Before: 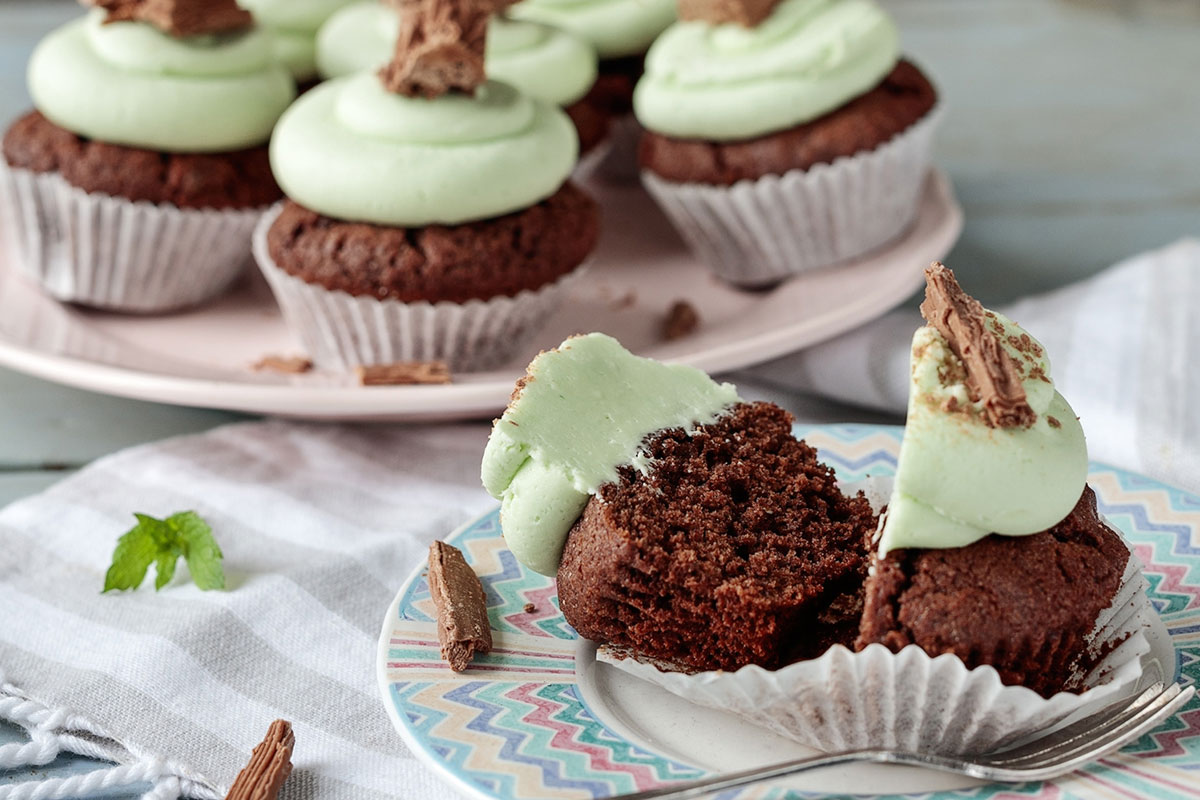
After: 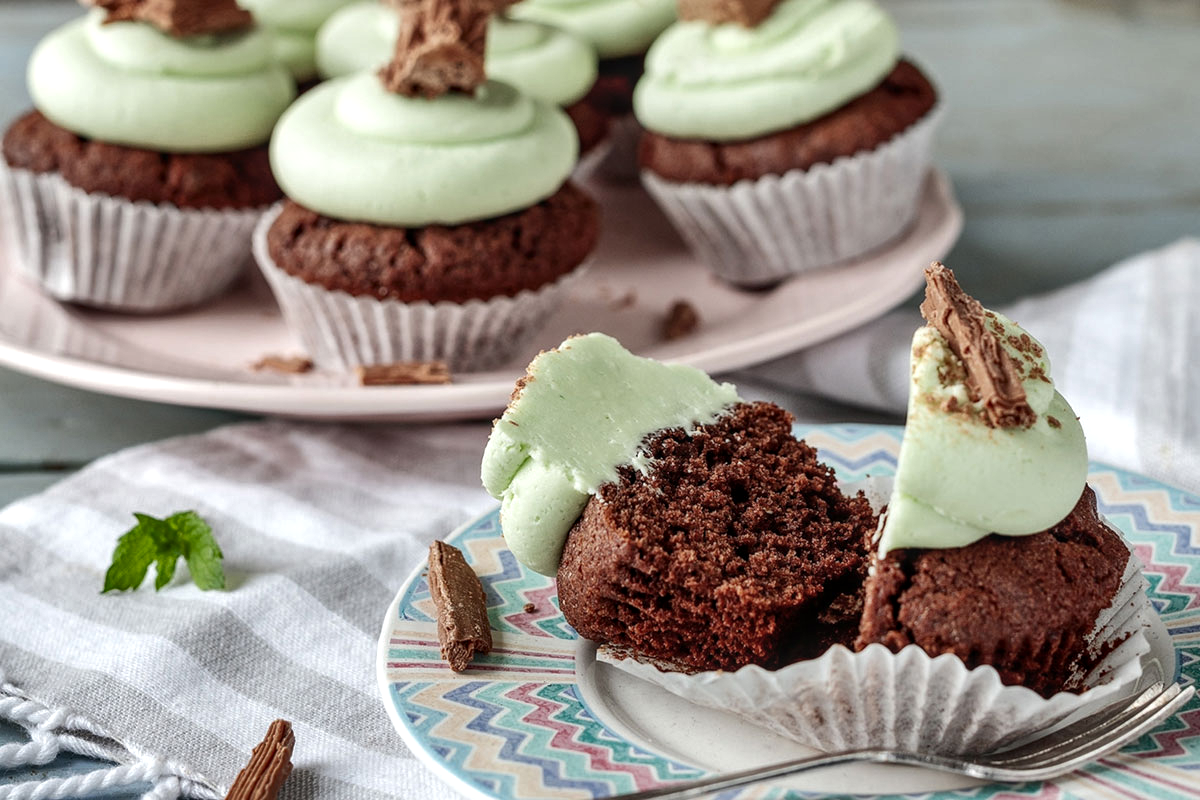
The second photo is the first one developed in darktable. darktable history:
shadows and highlights: radius 173.34, shadows 27.84, white point adjustment 3.06, highlights -68.45, soften with gaussian
local contrast: on, module defaults
